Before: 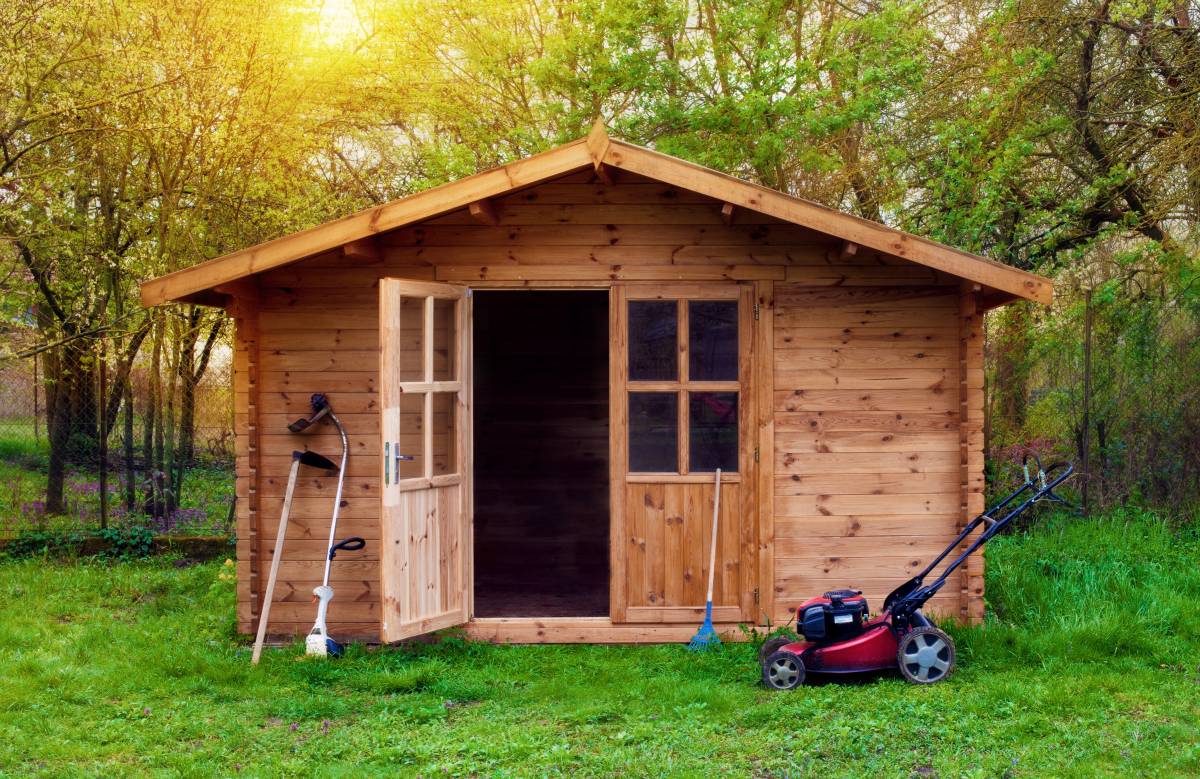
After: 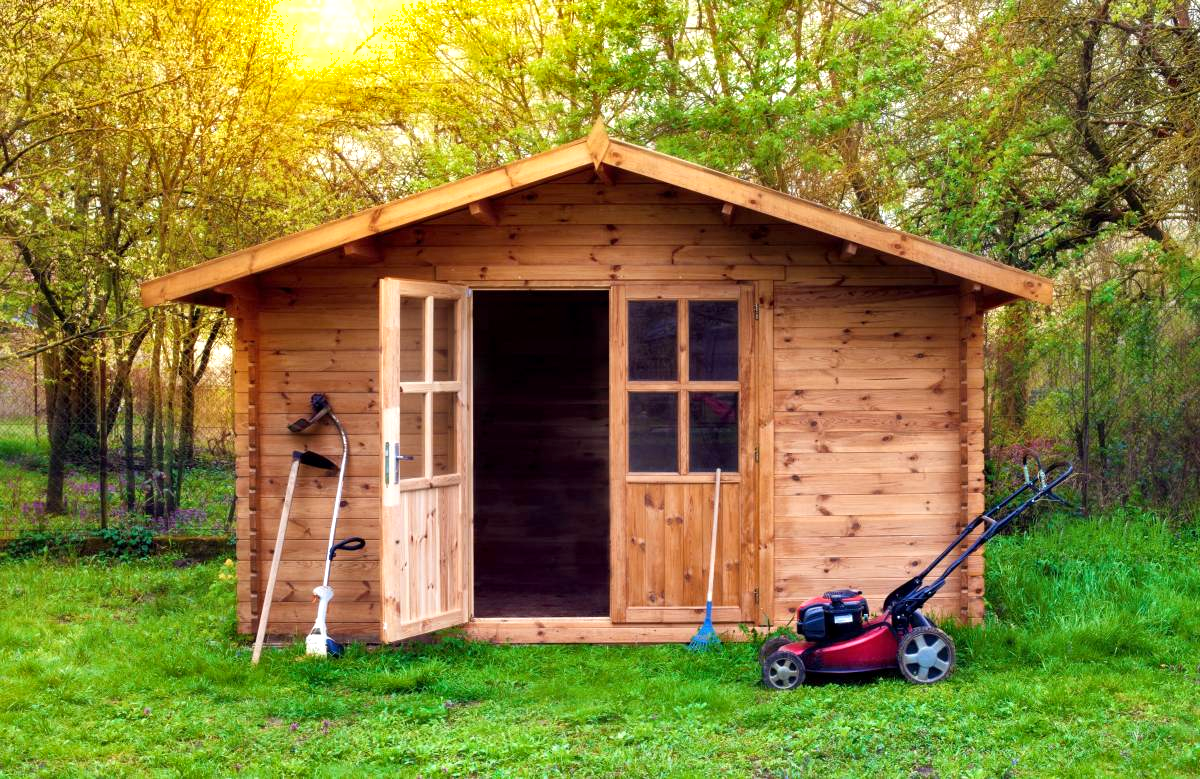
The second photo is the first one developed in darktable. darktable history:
shadows and highlights: soften with gaussian
exposure: black level correction 0.001, exposure 0.5 EV, compensate exposure bias true, compensate highlight preservation false
